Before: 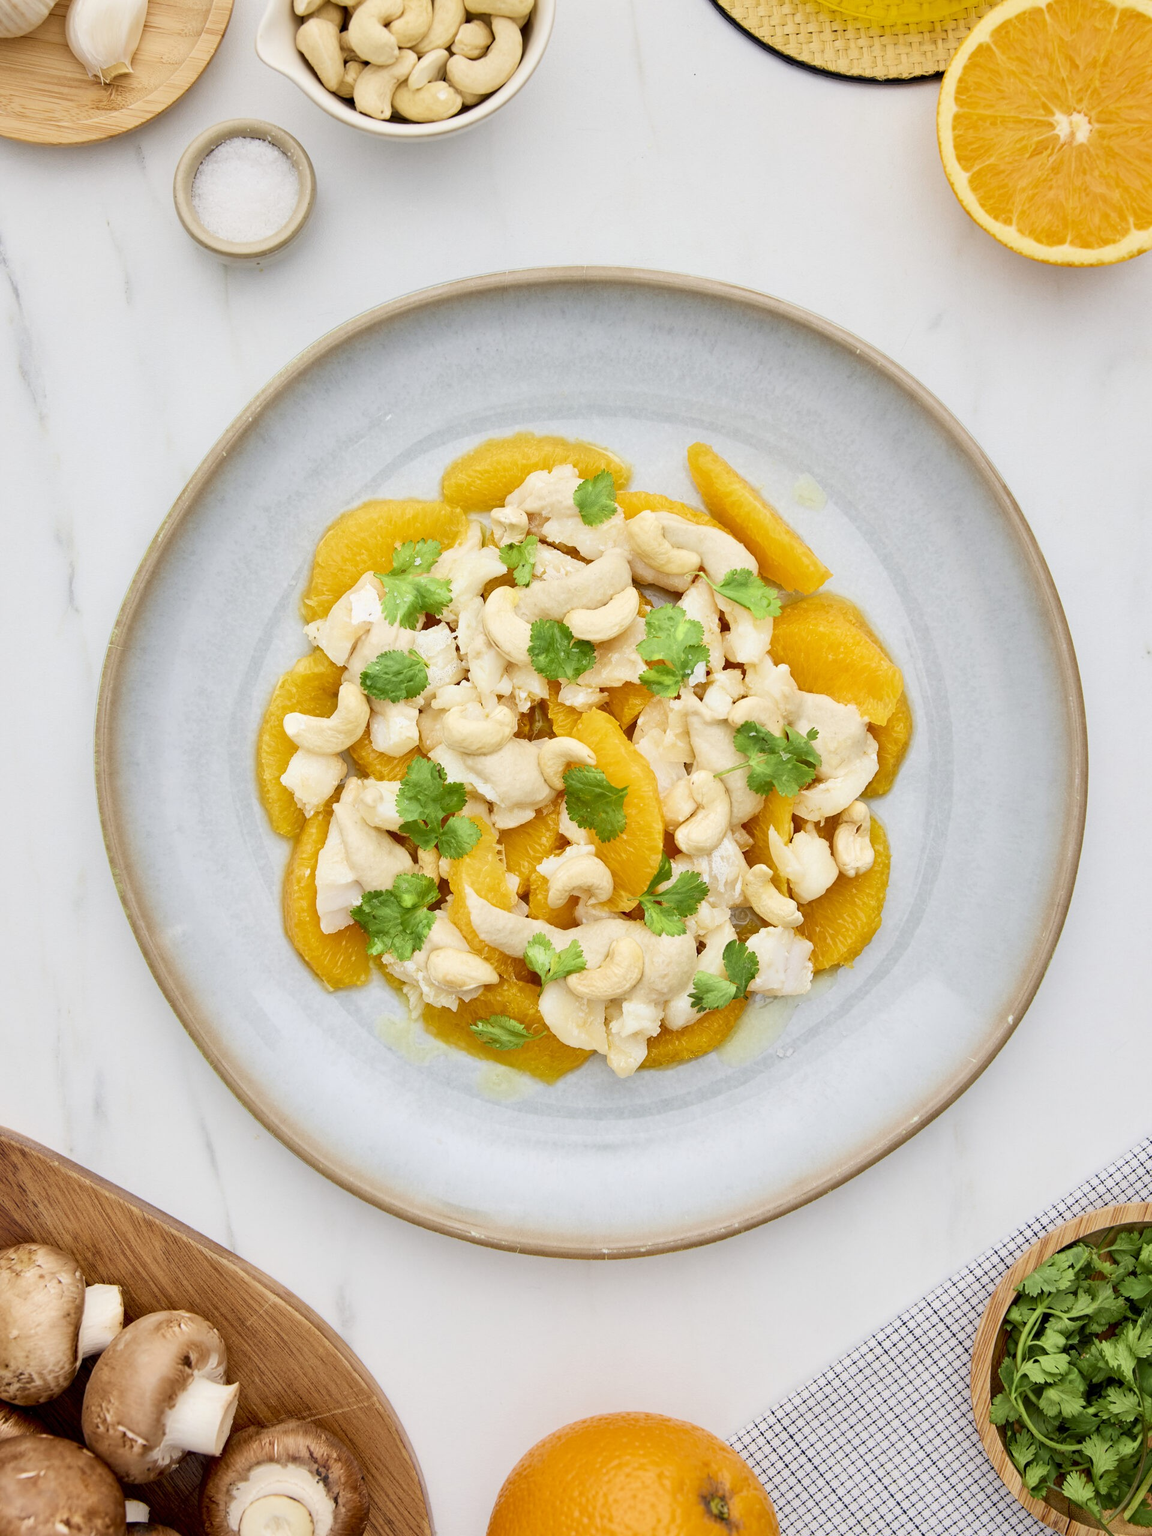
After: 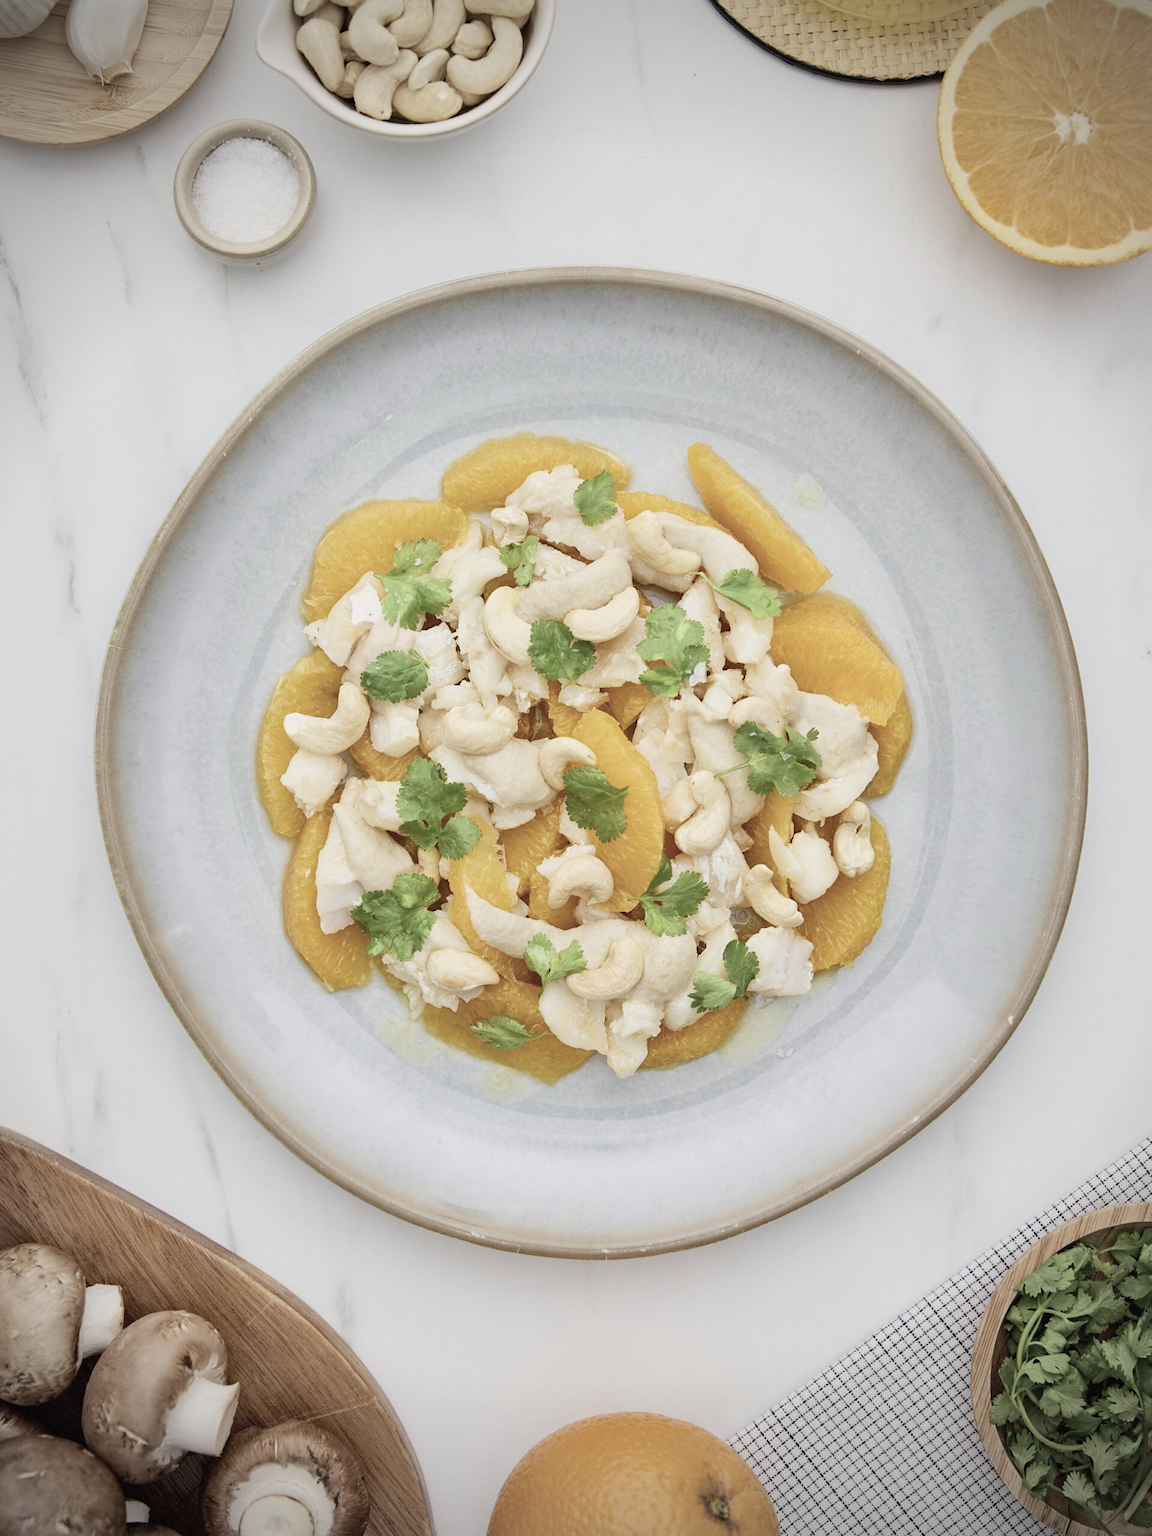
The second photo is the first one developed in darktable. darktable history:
contrast brightness saturation: contrast -0.06, saturation -0.392
vignetting: brightness -0.706, saturation -0.487
